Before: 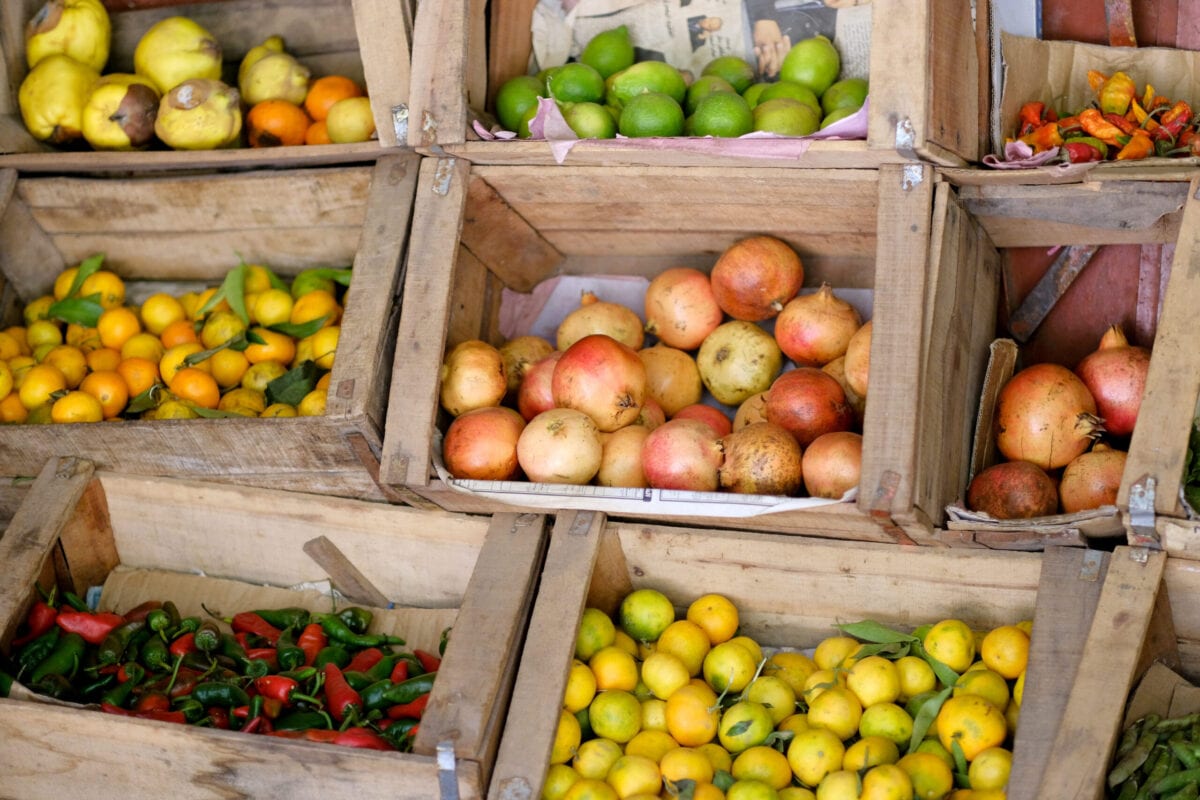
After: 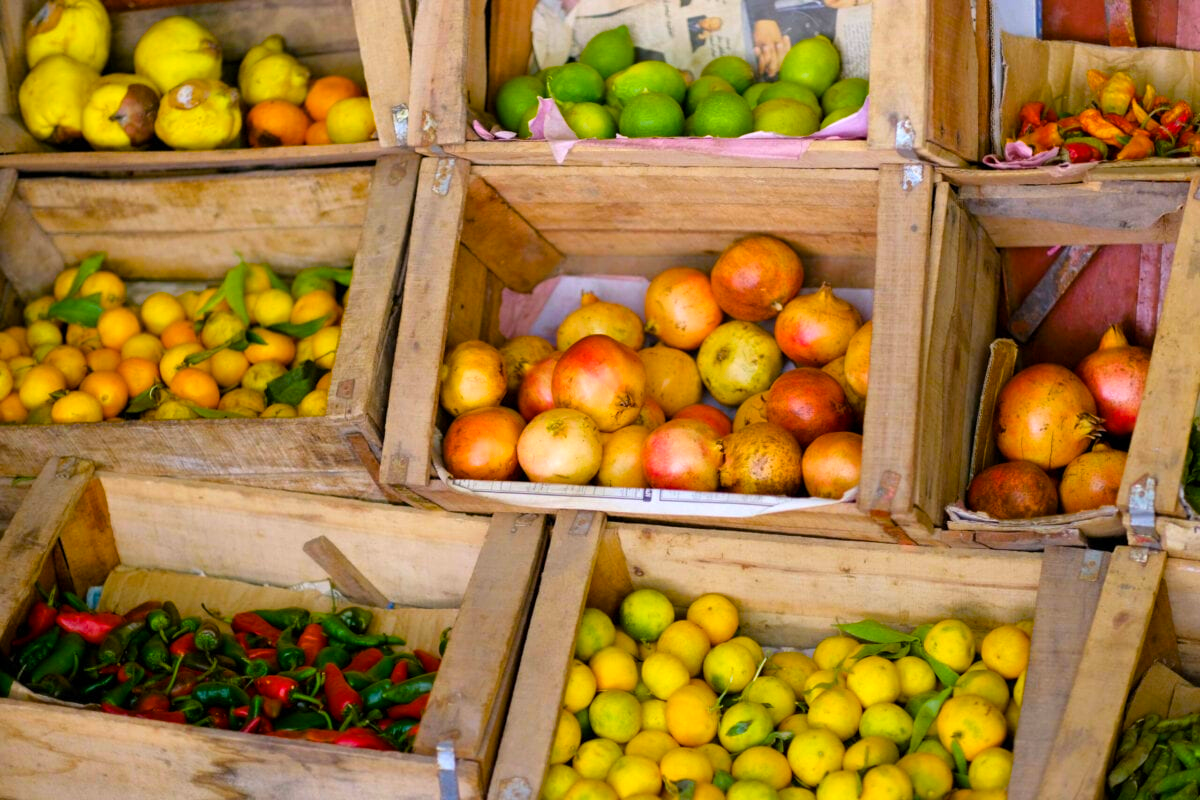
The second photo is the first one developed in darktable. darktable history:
color balance rgb: perceptual saturation grading › global saturation 31.292%, global vibrance 45.779%
